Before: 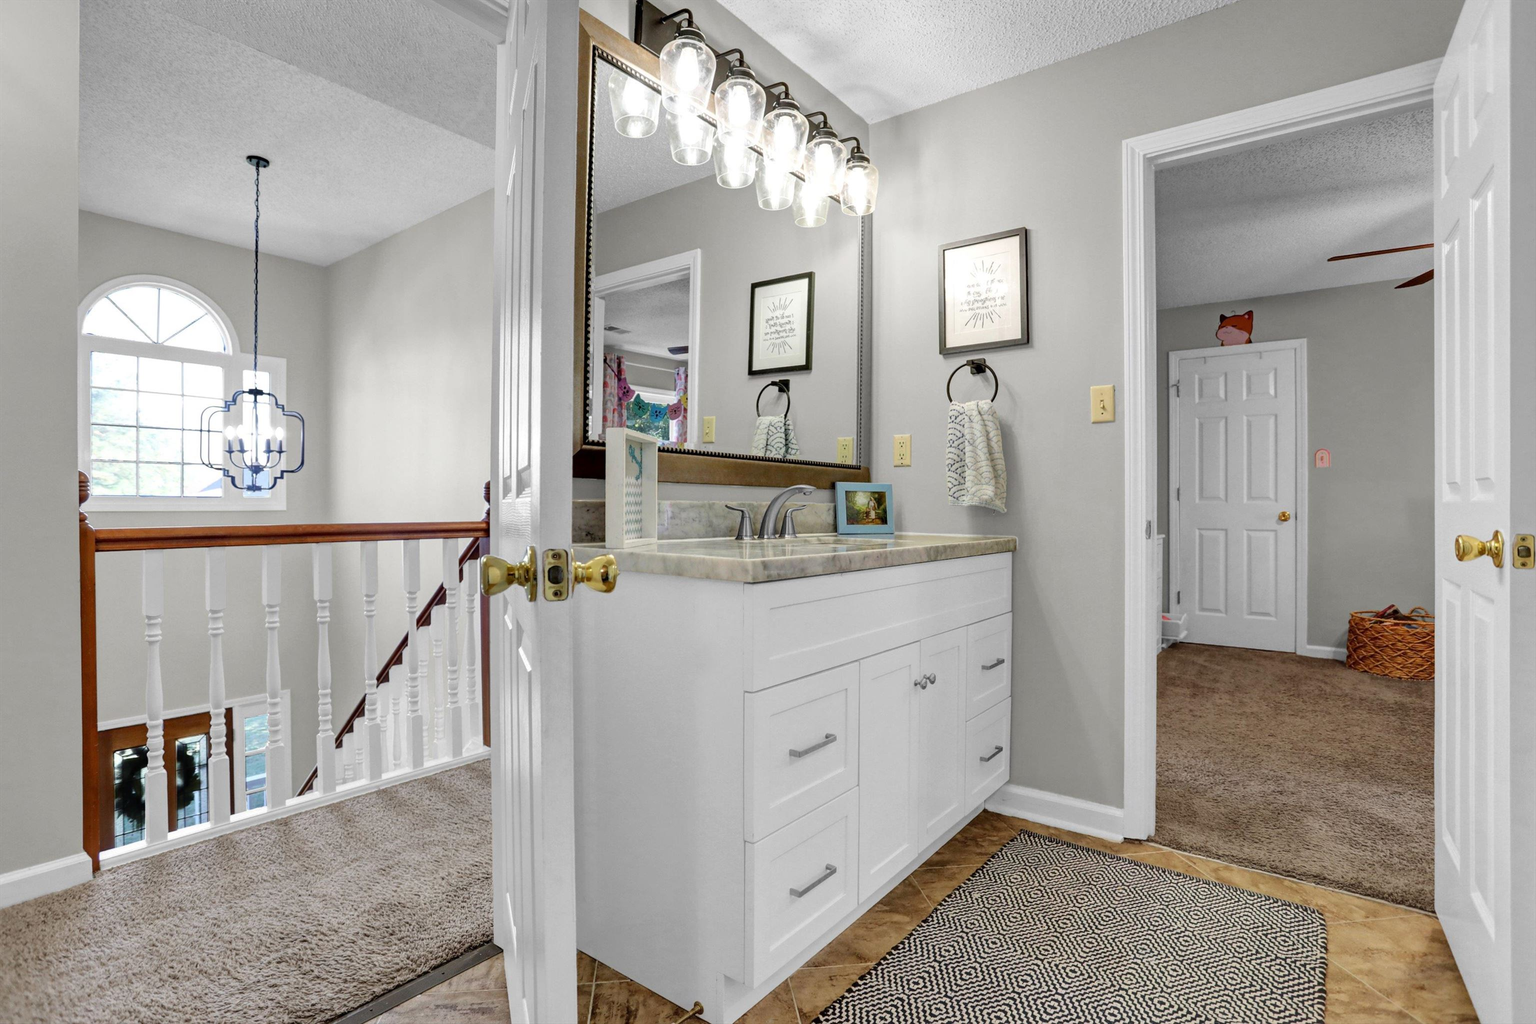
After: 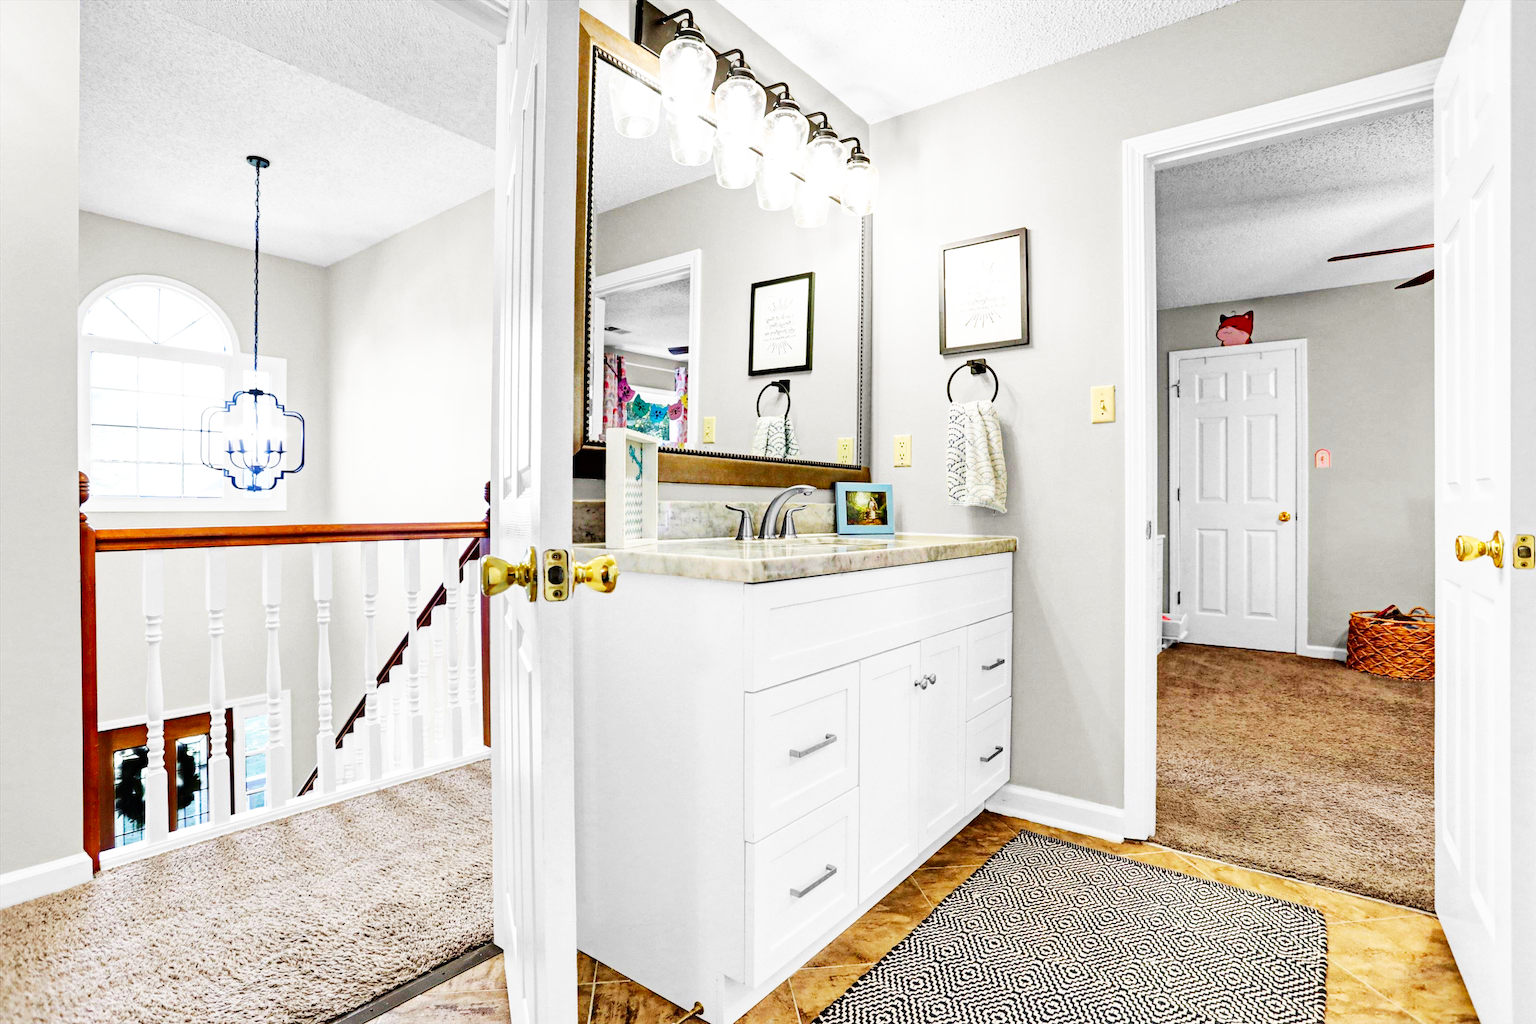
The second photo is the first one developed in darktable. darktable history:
base curve: curves: ch0 [(0, 0) (0.007, 0.004) (0.027, 0.03) (0.046, 0.07) (0.207, 0.54) (0.442, 0.872) (0.673, 0.972) (1, 1)], preserve colors none
haze removal: strength 0.289, distance 0.257, compatibility mode true, adaptive false
